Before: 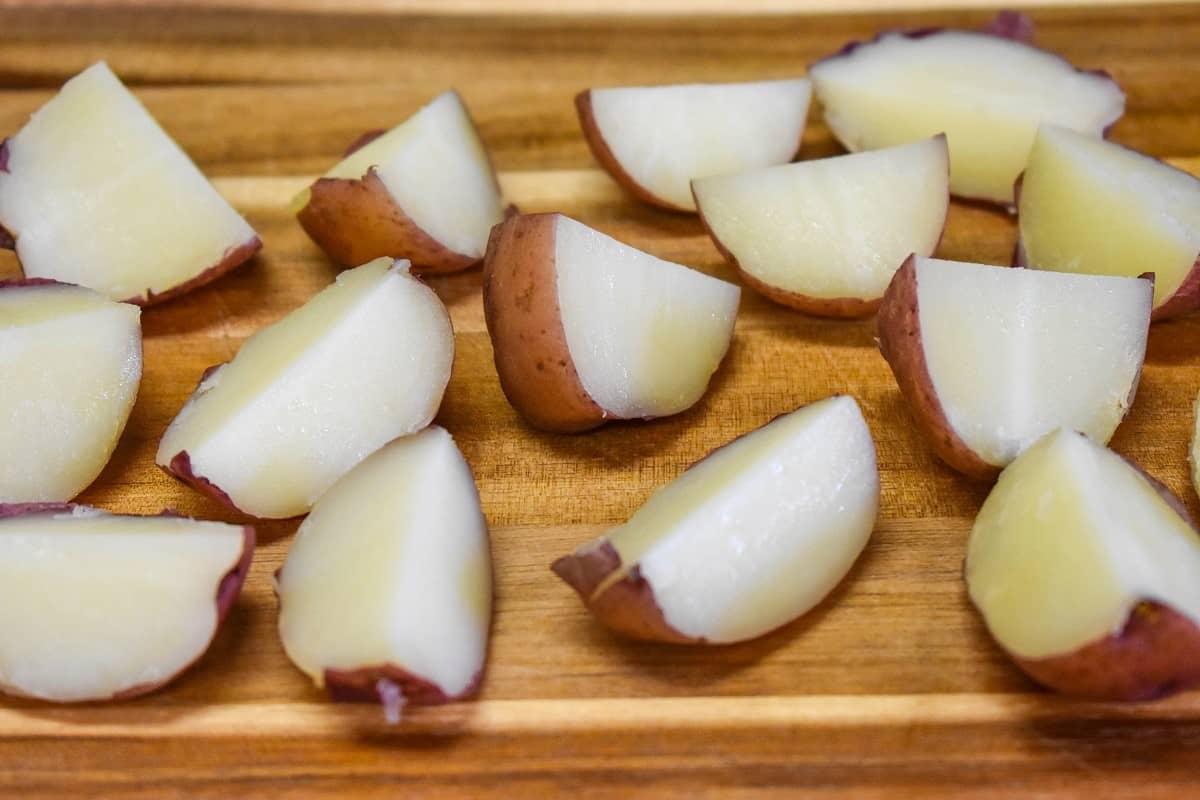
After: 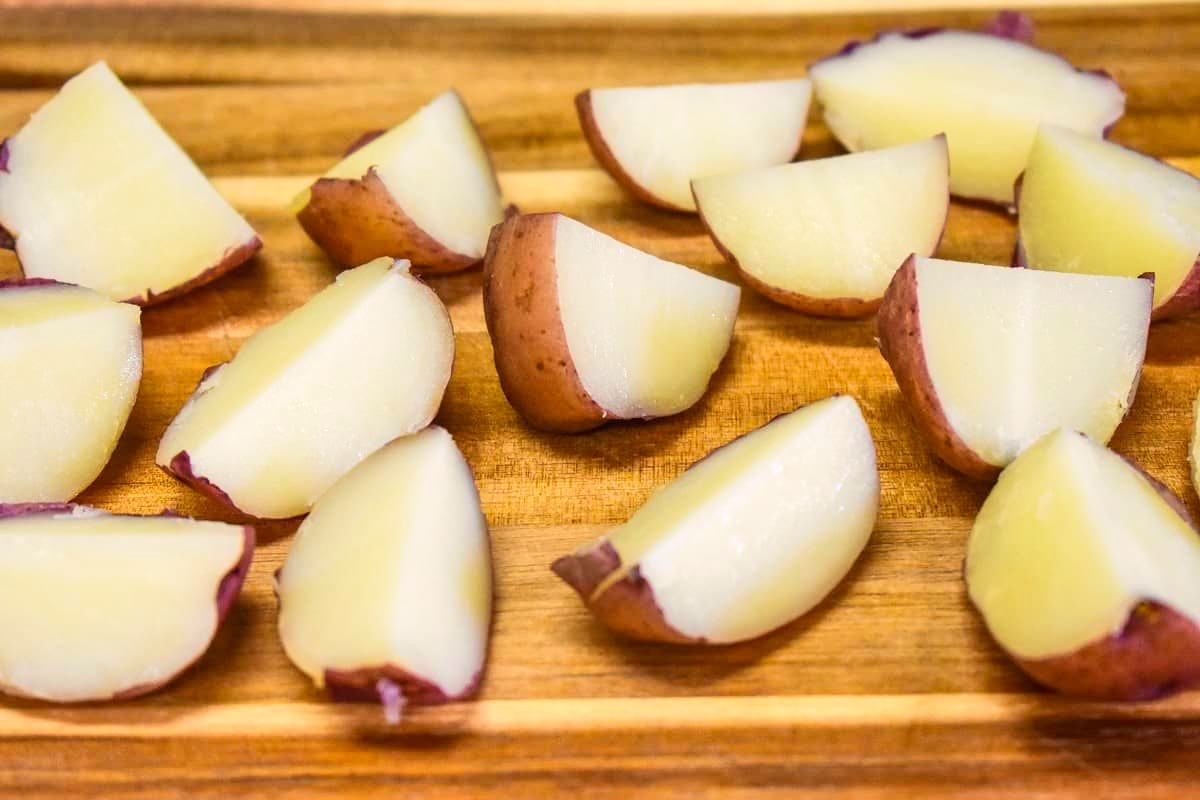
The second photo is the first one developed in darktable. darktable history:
contrast brightness saturation: contrast 0.196, brightness 0.149, saturation 0.144
local contrast: highlights 100%, shadows 98%, detail 119%, midtone range 0.2
velvia: on, module defaults
color balance rgb: highlights gain › chroma 3.046%, highlights gain › hue 76.48°, shadows fall-off 101.01%, perceptual saturation grading › global saturation 0.466%, perceptual brilliance grading › global brilliance 2.662%, perceptual brilliance grading › highlights -2.639%, perceptual brilliance grading › shadows 2.574%, mask middle-gray fulcrum 22.534%, global vibrance 15.153%
